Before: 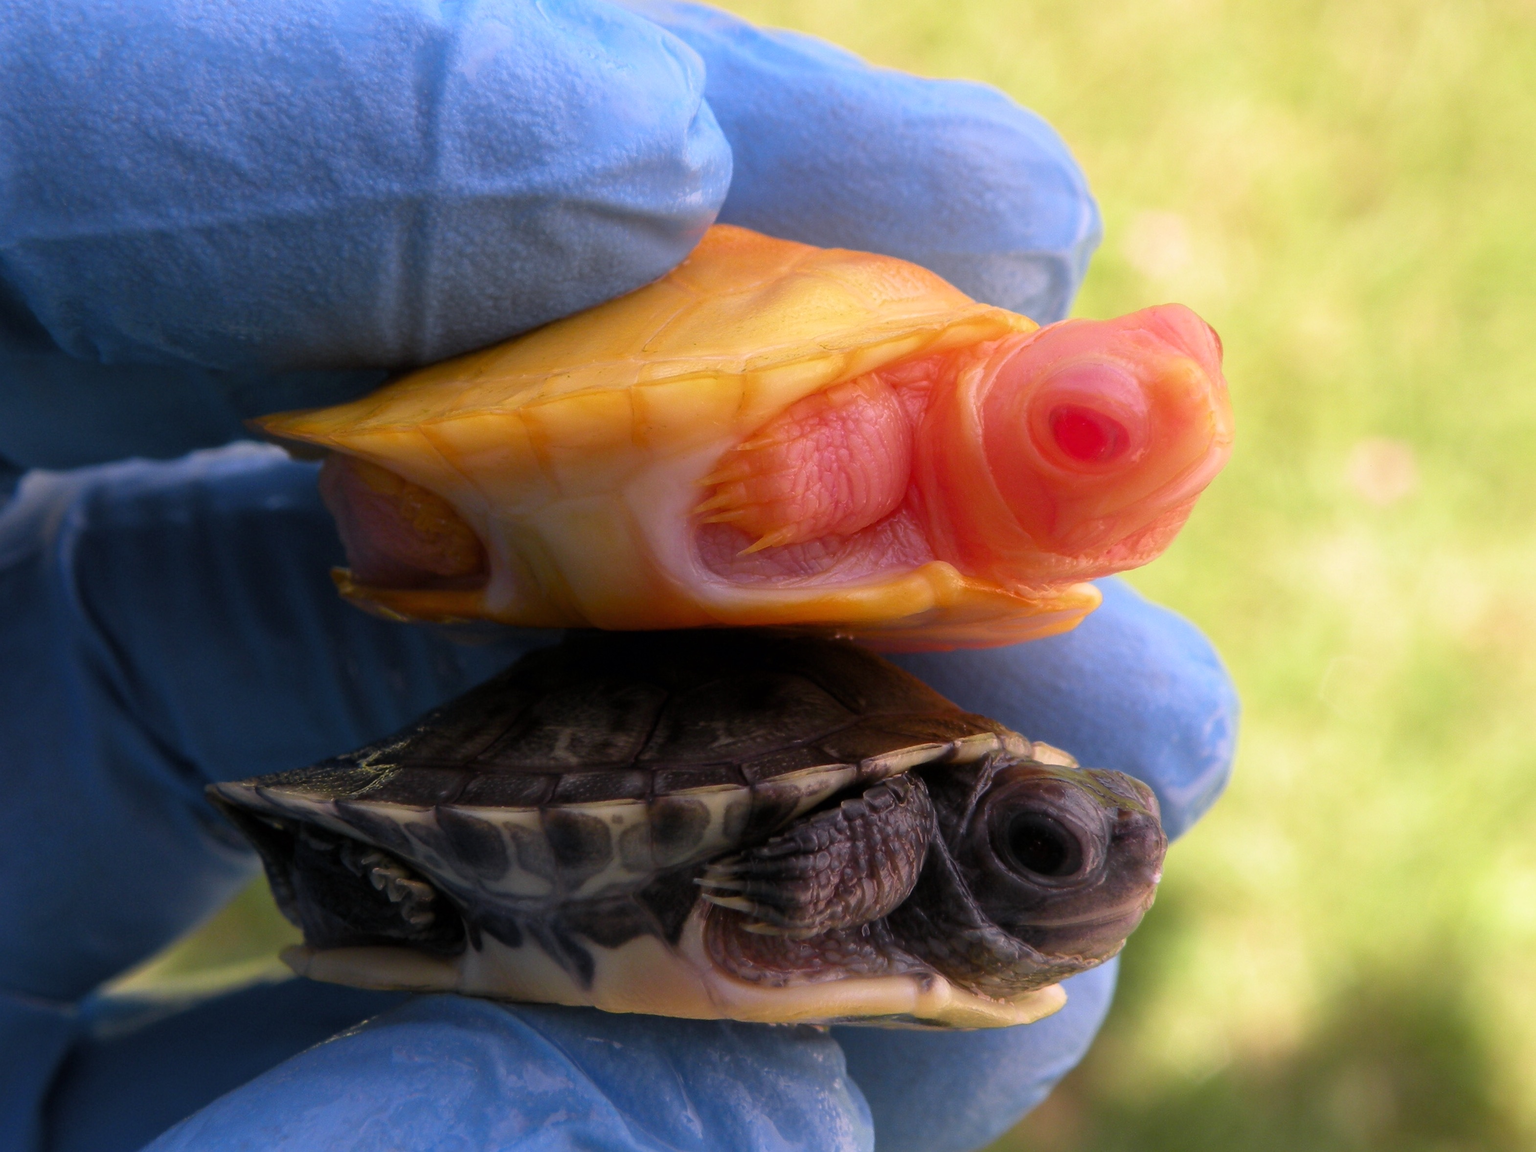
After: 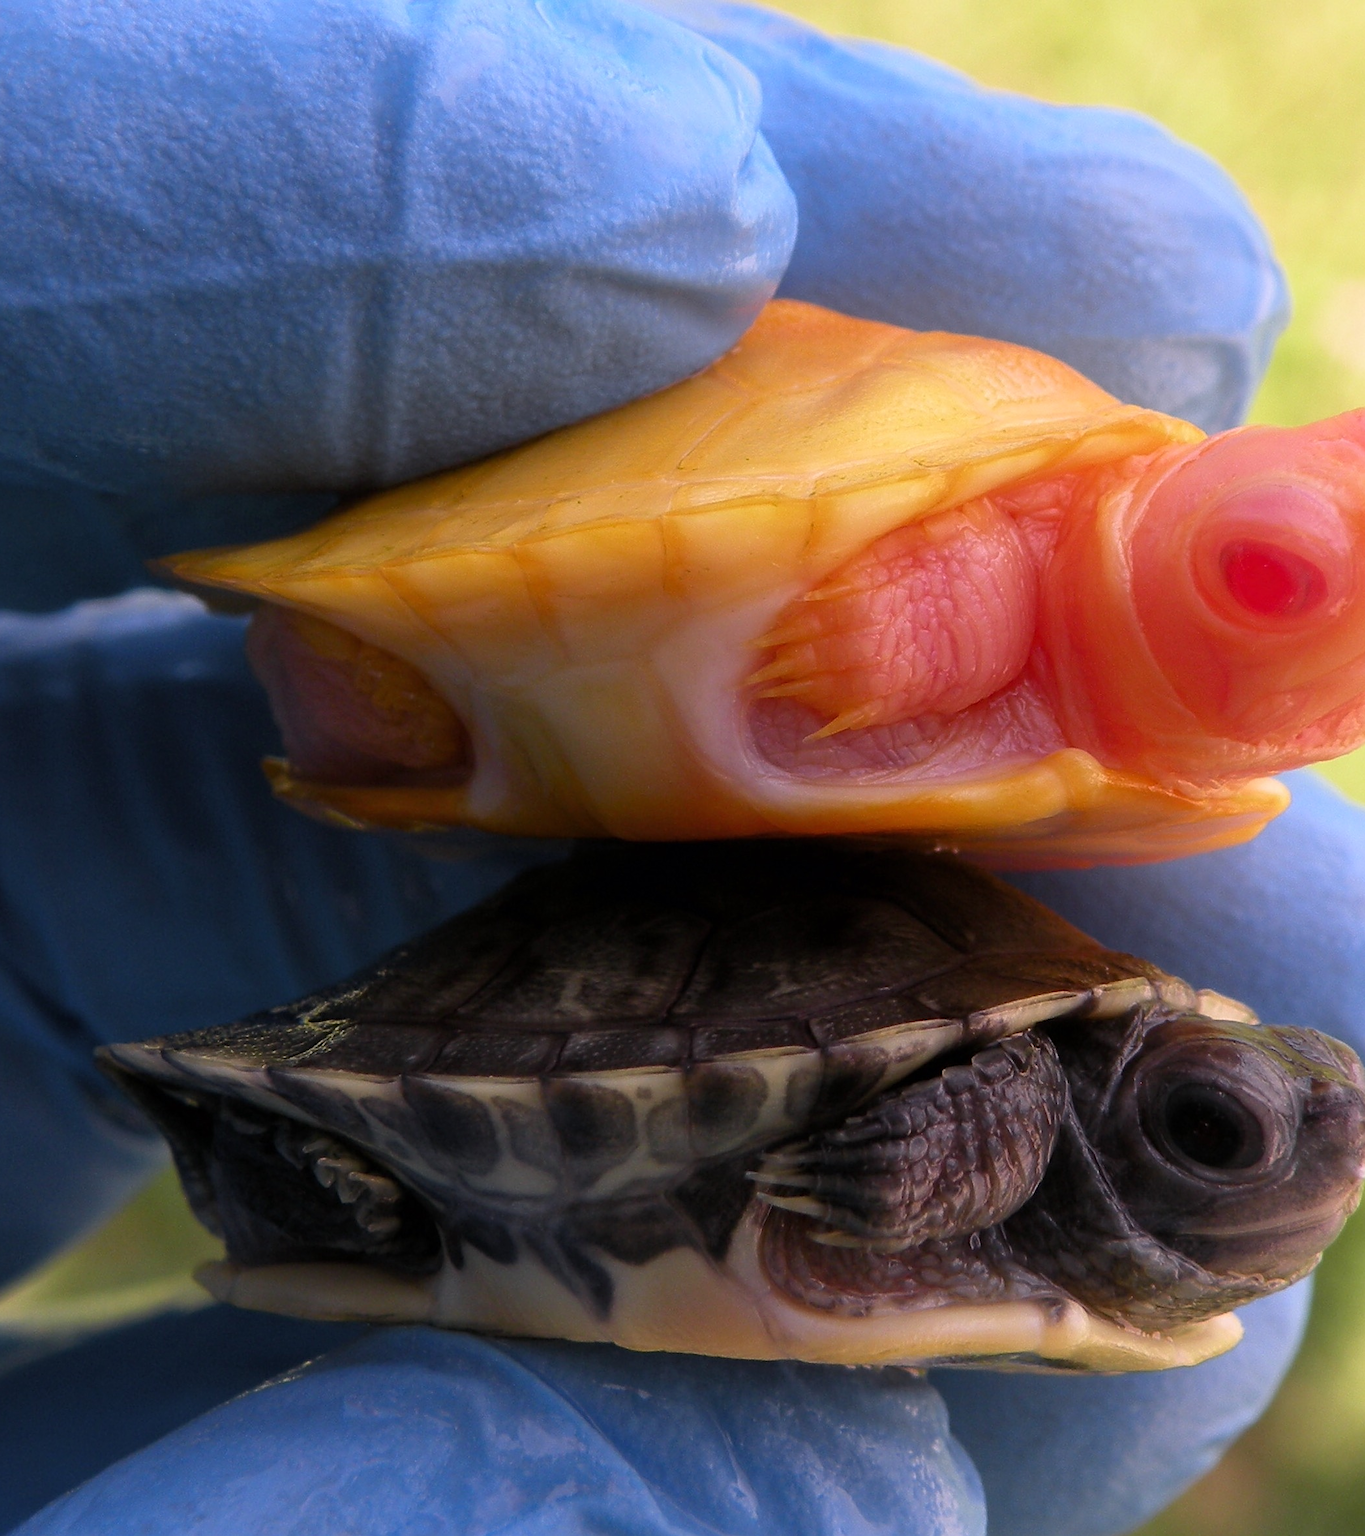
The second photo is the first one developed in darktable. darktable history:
crop and rotate: left 8.786%, right 24.548%
sharpen: on, module defaults
